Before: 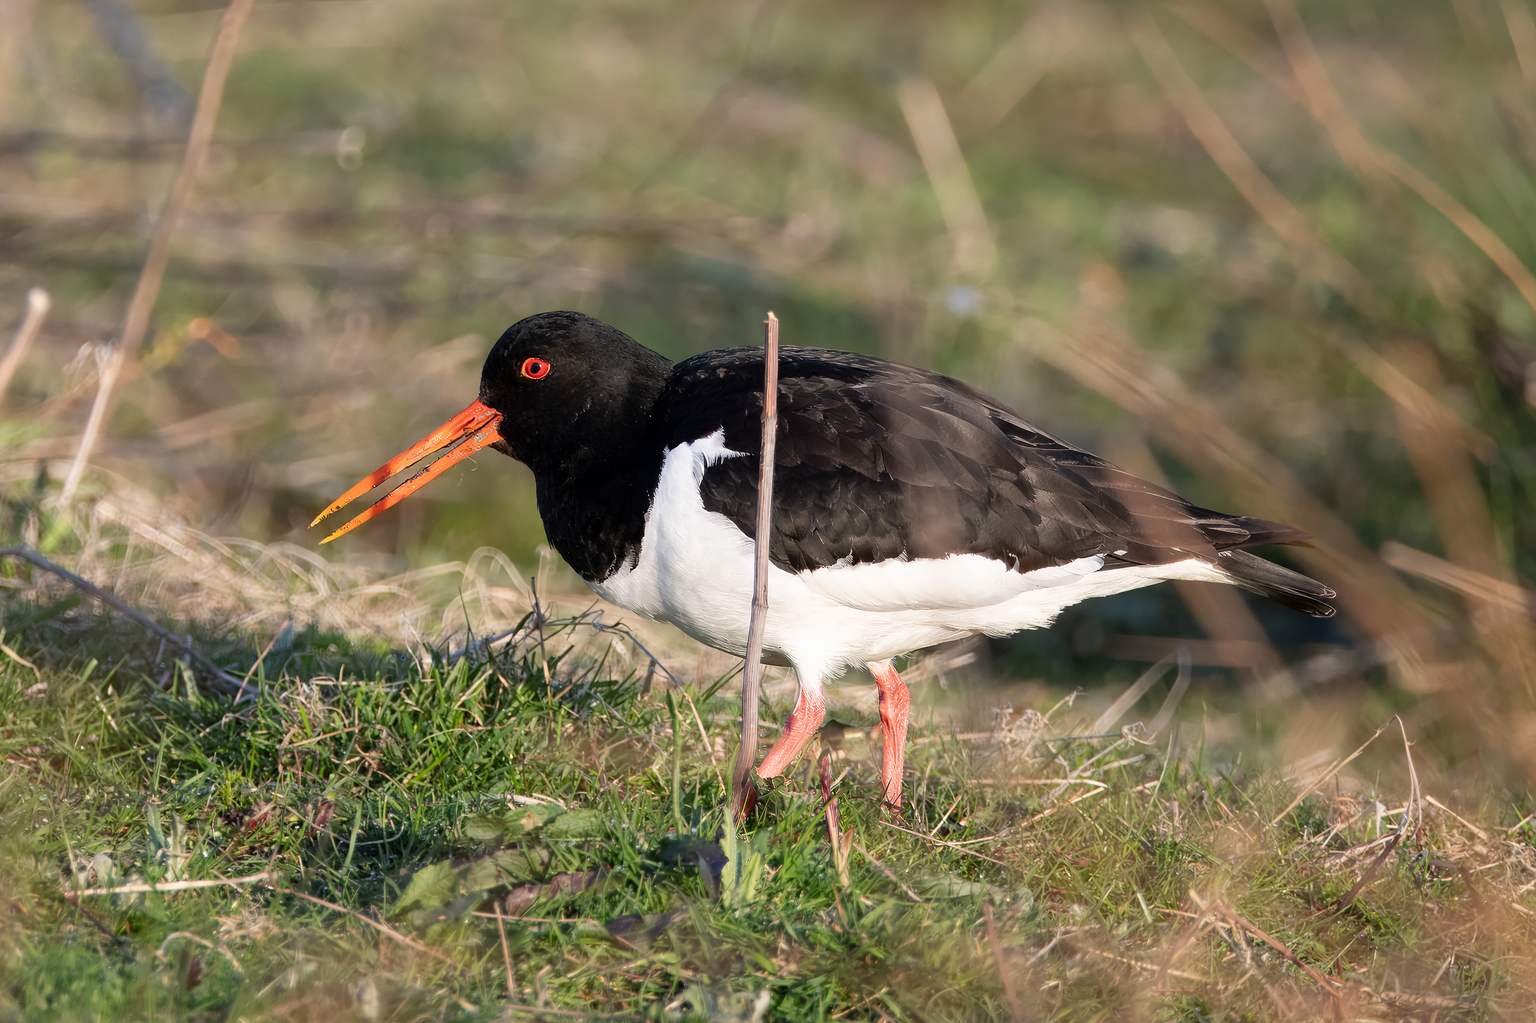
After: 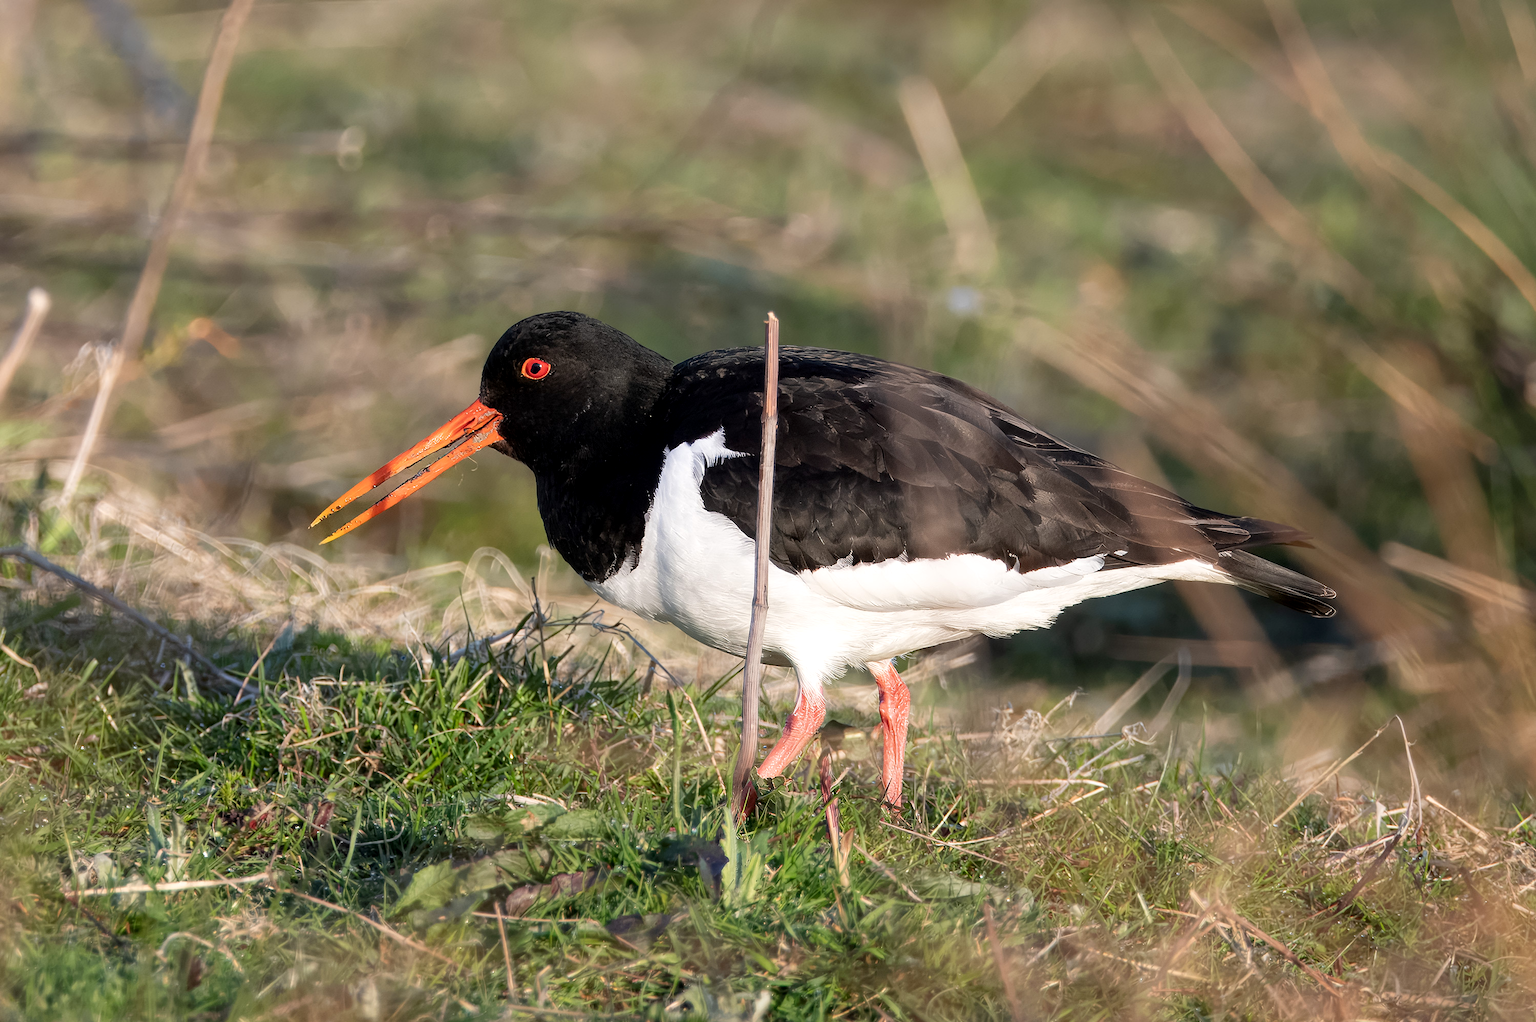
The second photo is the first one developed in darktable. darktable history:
local contrast: highlights 106%, shadows 99%, detail 120%, midtone range 0.2
